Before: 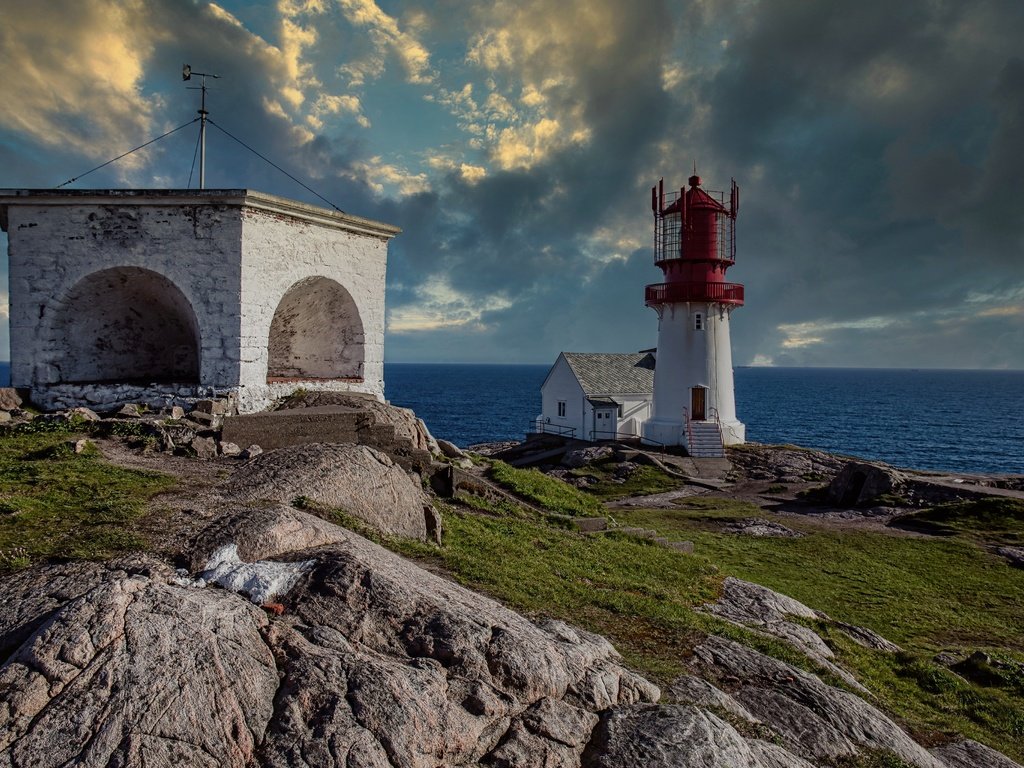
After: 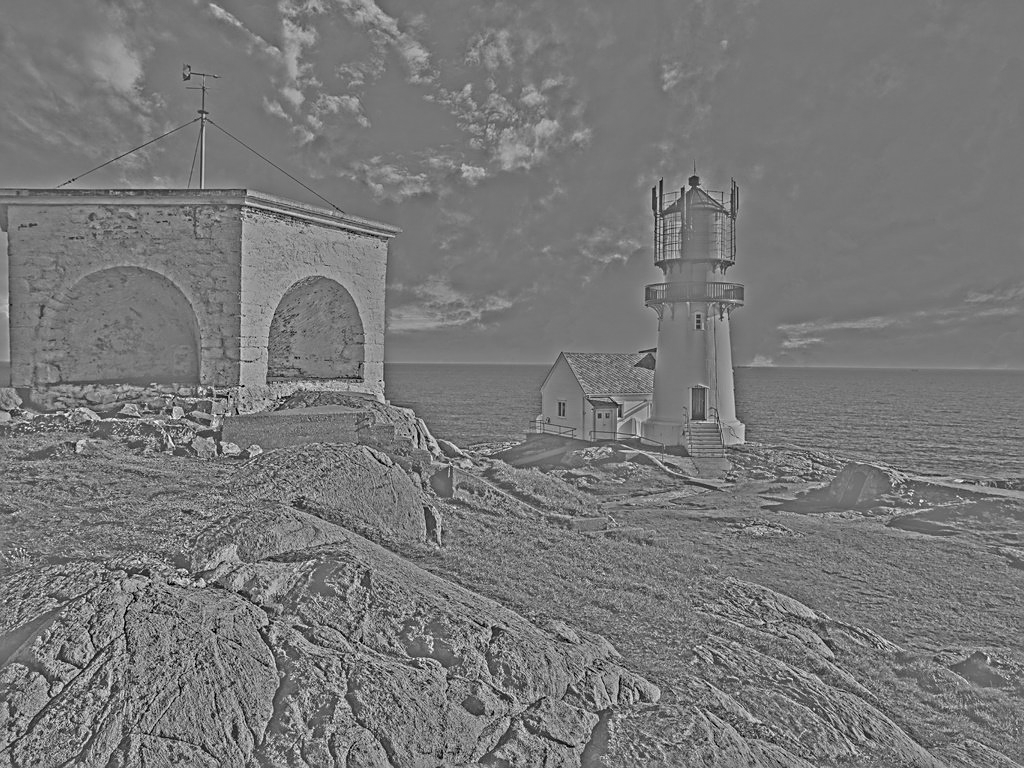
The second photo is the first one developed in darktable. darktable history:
highpass: sharpness 25.84%, contrast boost 14.94%
tone equalizer: on, module defaults
sharpen: on, module defaults
exposure: black level correction 0, exposure 1.7 EV, compensate exposure bias true, compensate highlight preservation false
color balance: contrast -15%
